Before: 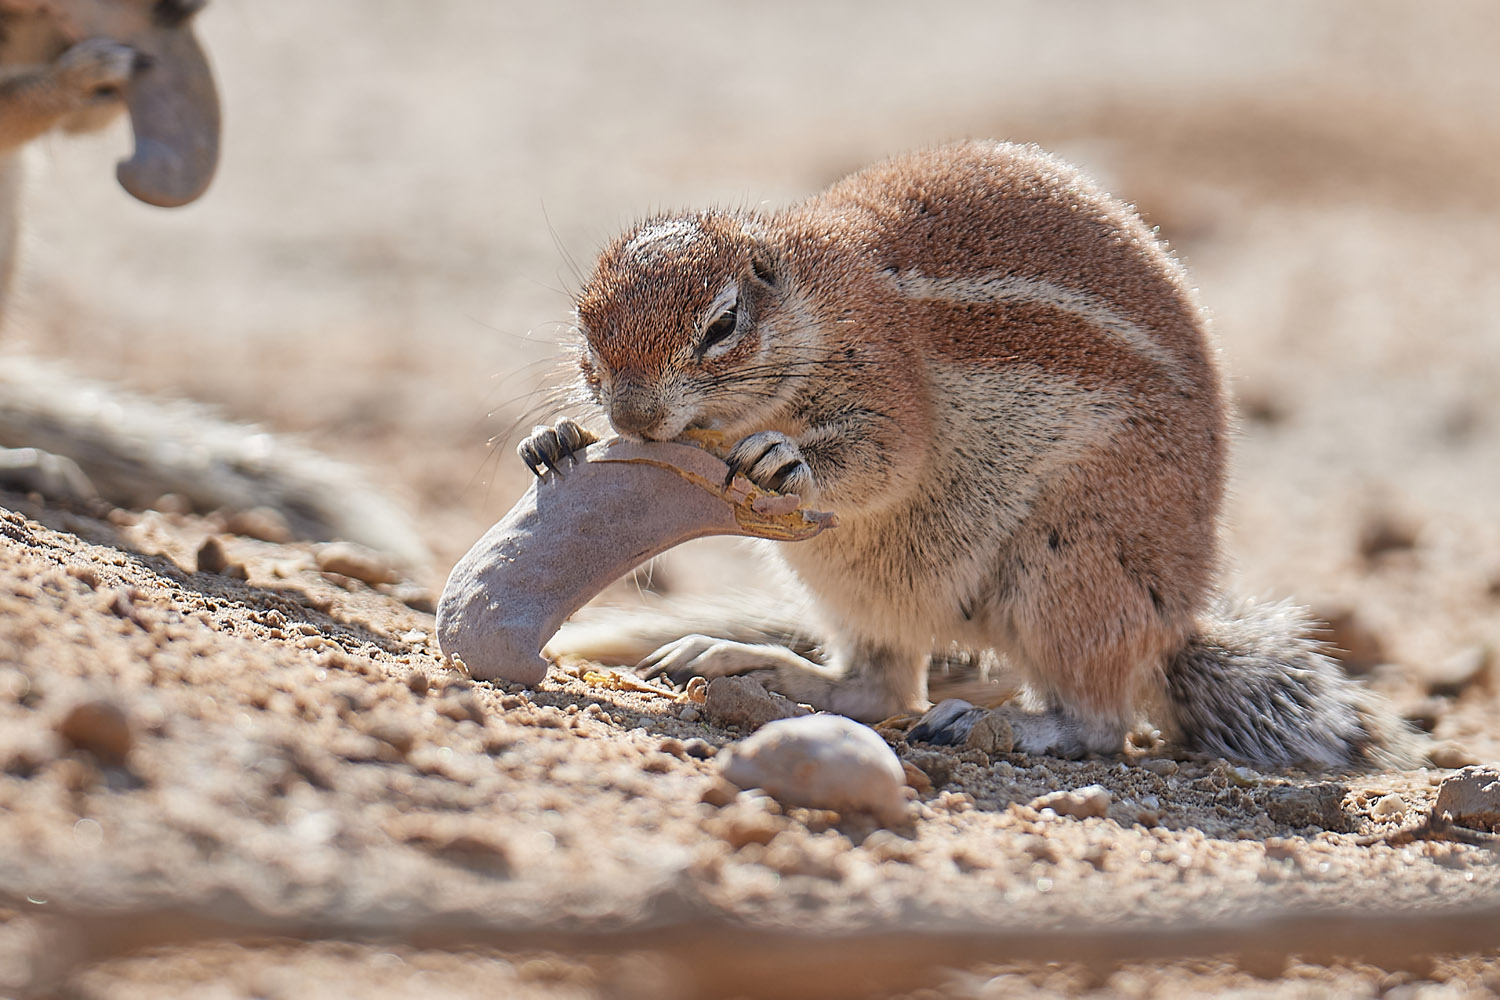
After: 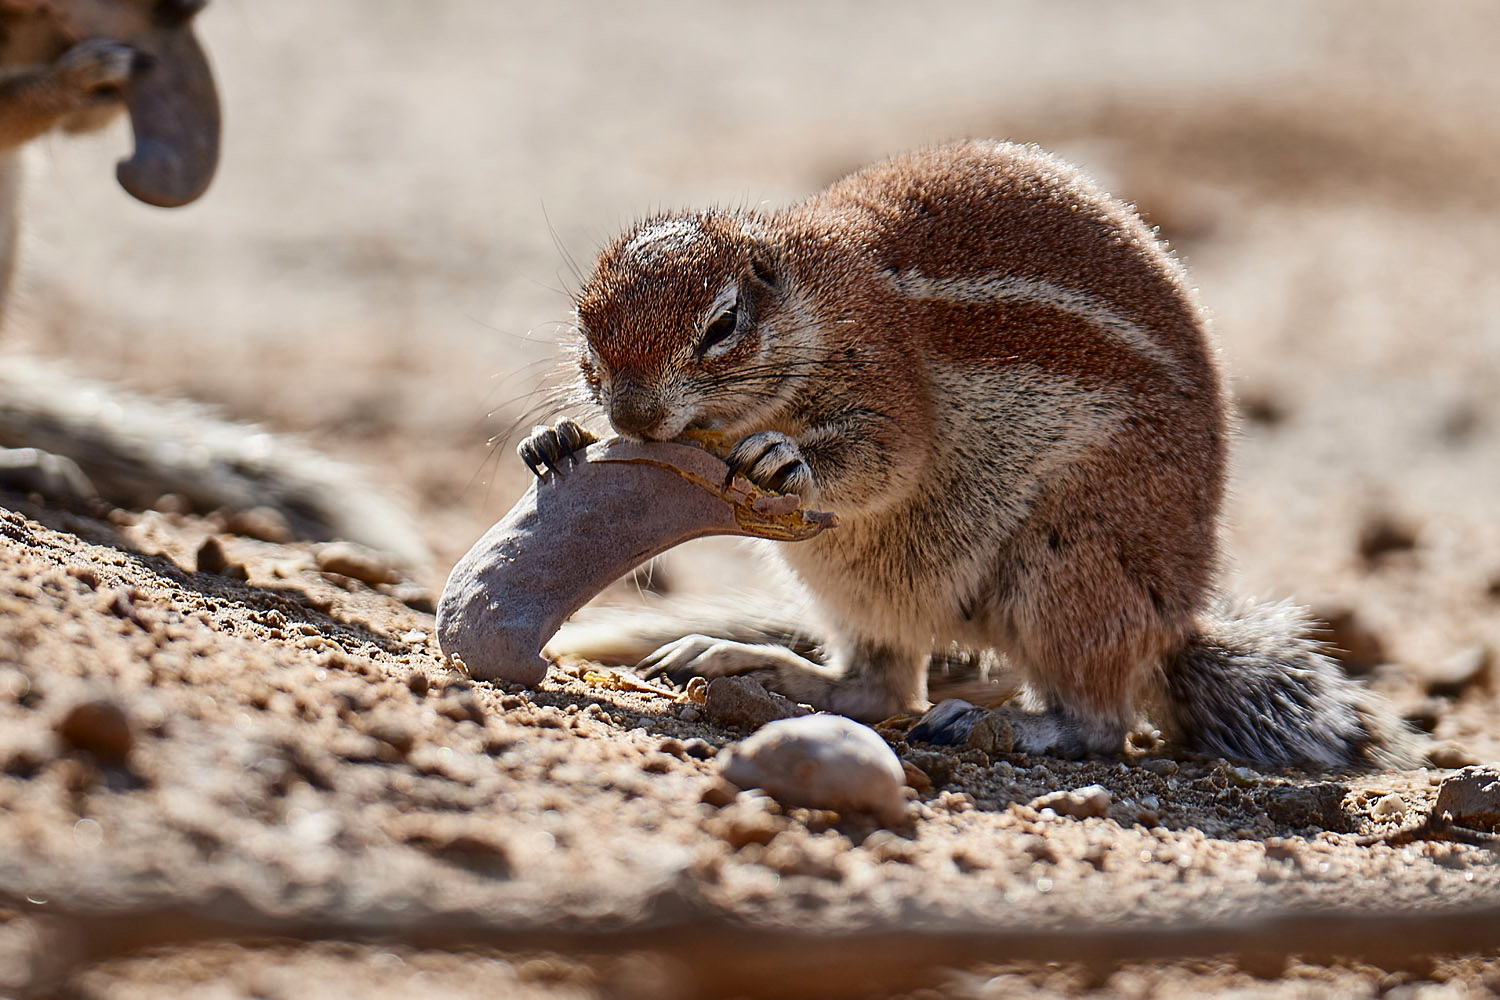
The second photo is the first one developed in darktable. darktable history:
contrast brightness saturation: contrast 0.195, brightness -0.24, saturation 0.111
exposure: black level correction 0, exposure 1.001 EV, compensate exposure bias true, compensate highlight preservation false
